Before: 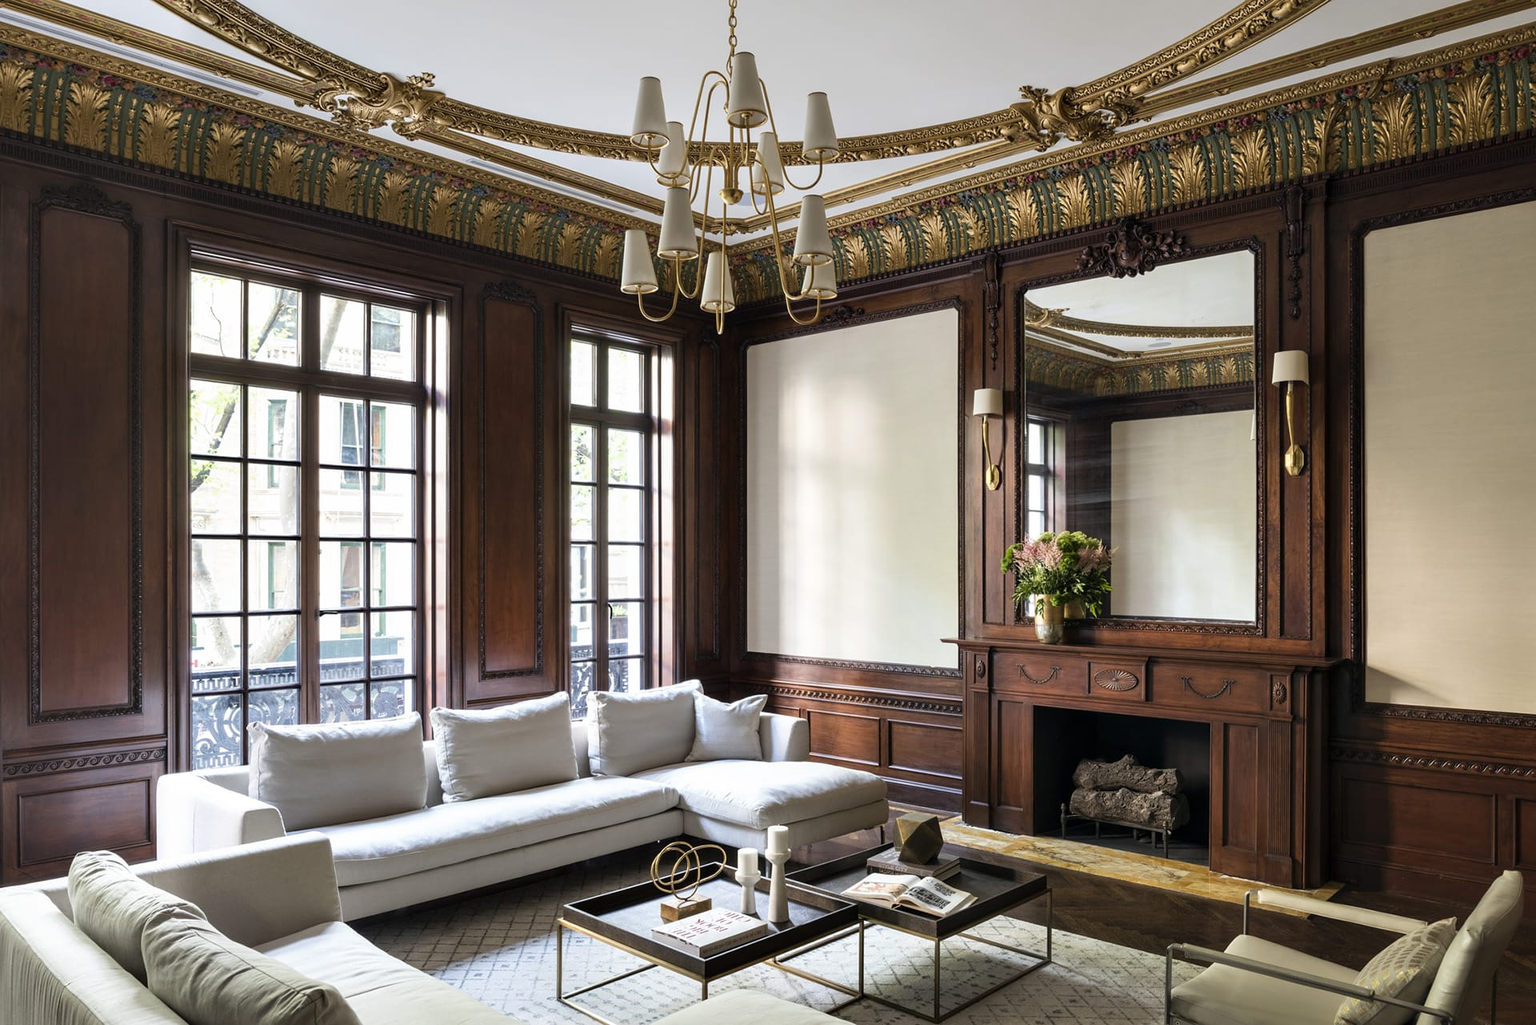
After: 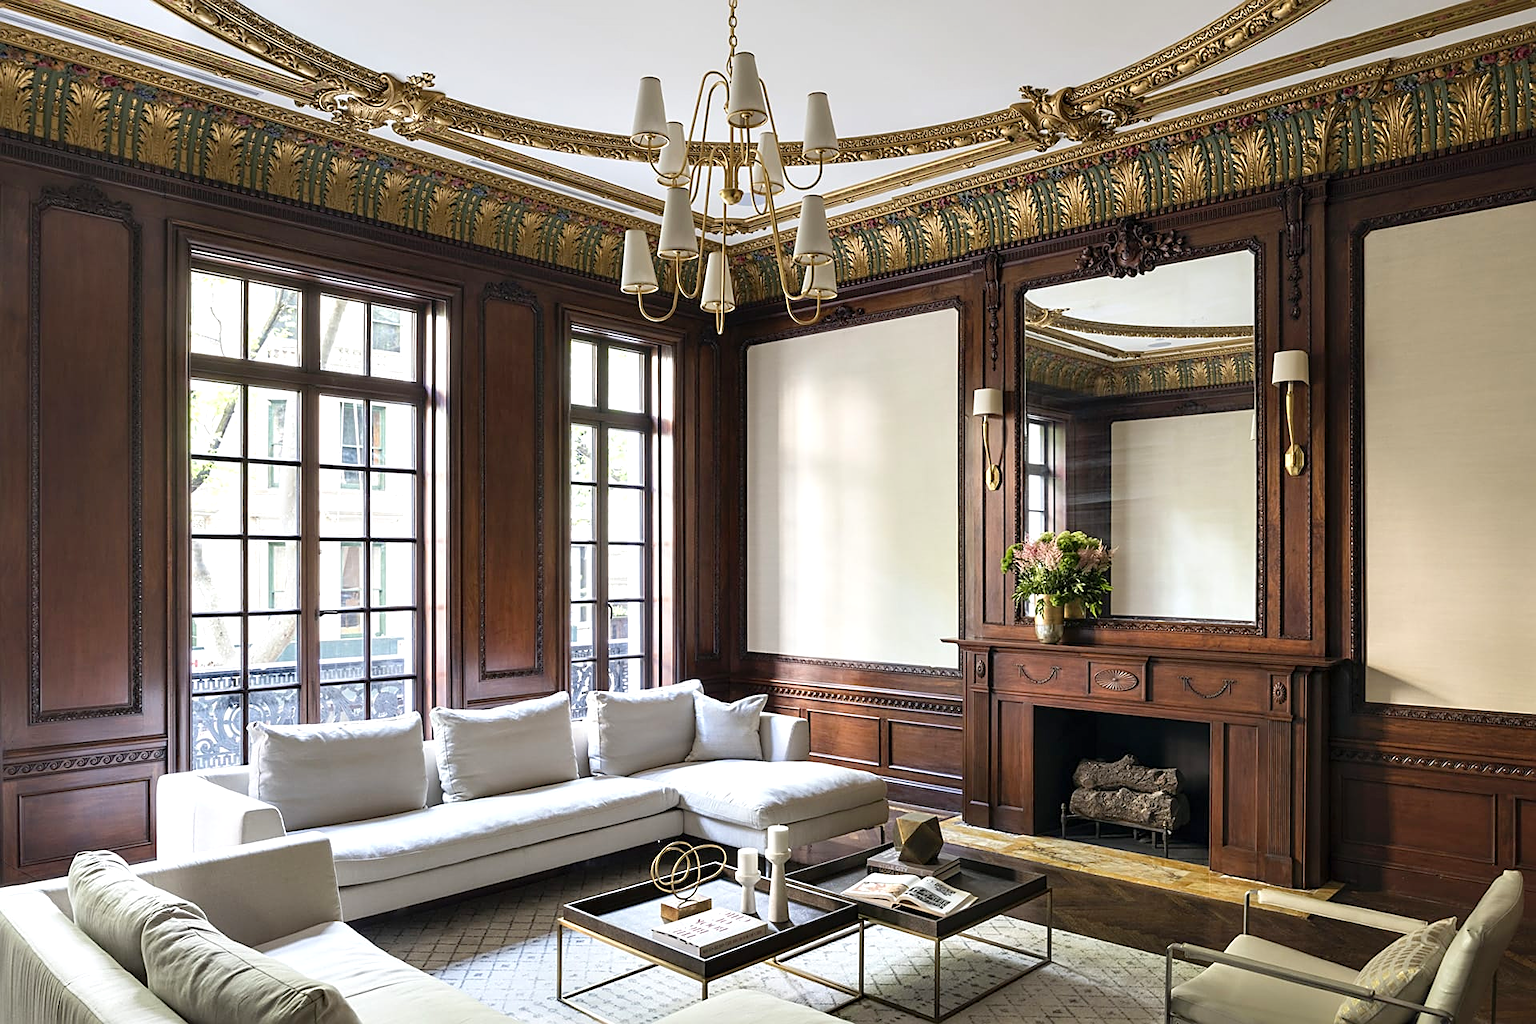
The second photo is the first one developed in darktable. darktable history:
sharpen: on, module defaults
exposure: exposure -0.147 EV, compensate exposure bias true, compensate highlight preservation false
tone equalizer: on, module defaults
levels: levels [0, 0.435, 0.917]
